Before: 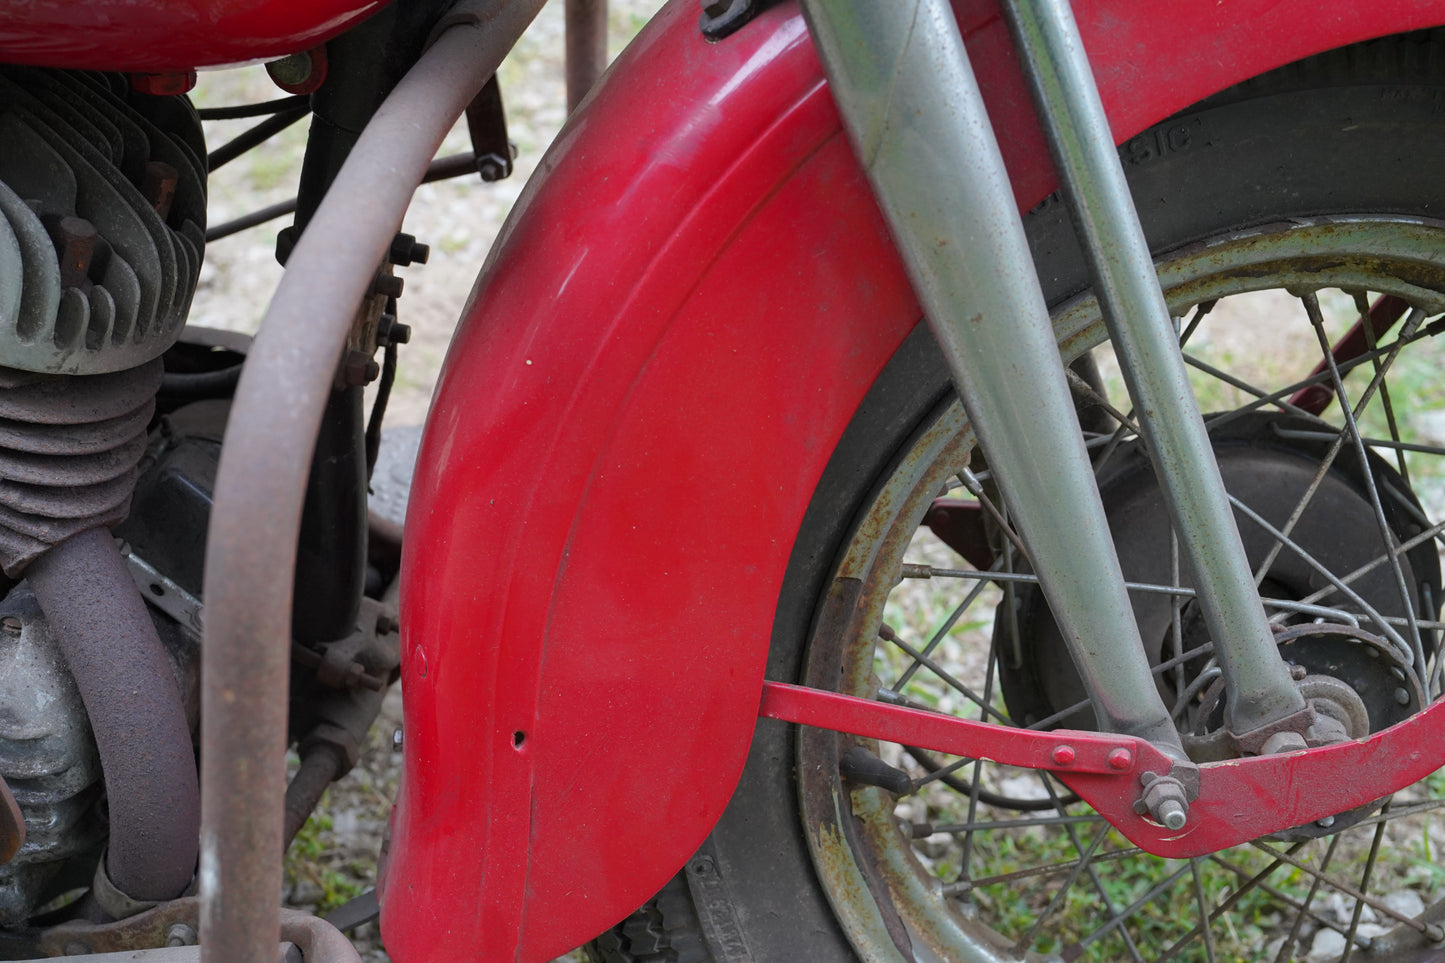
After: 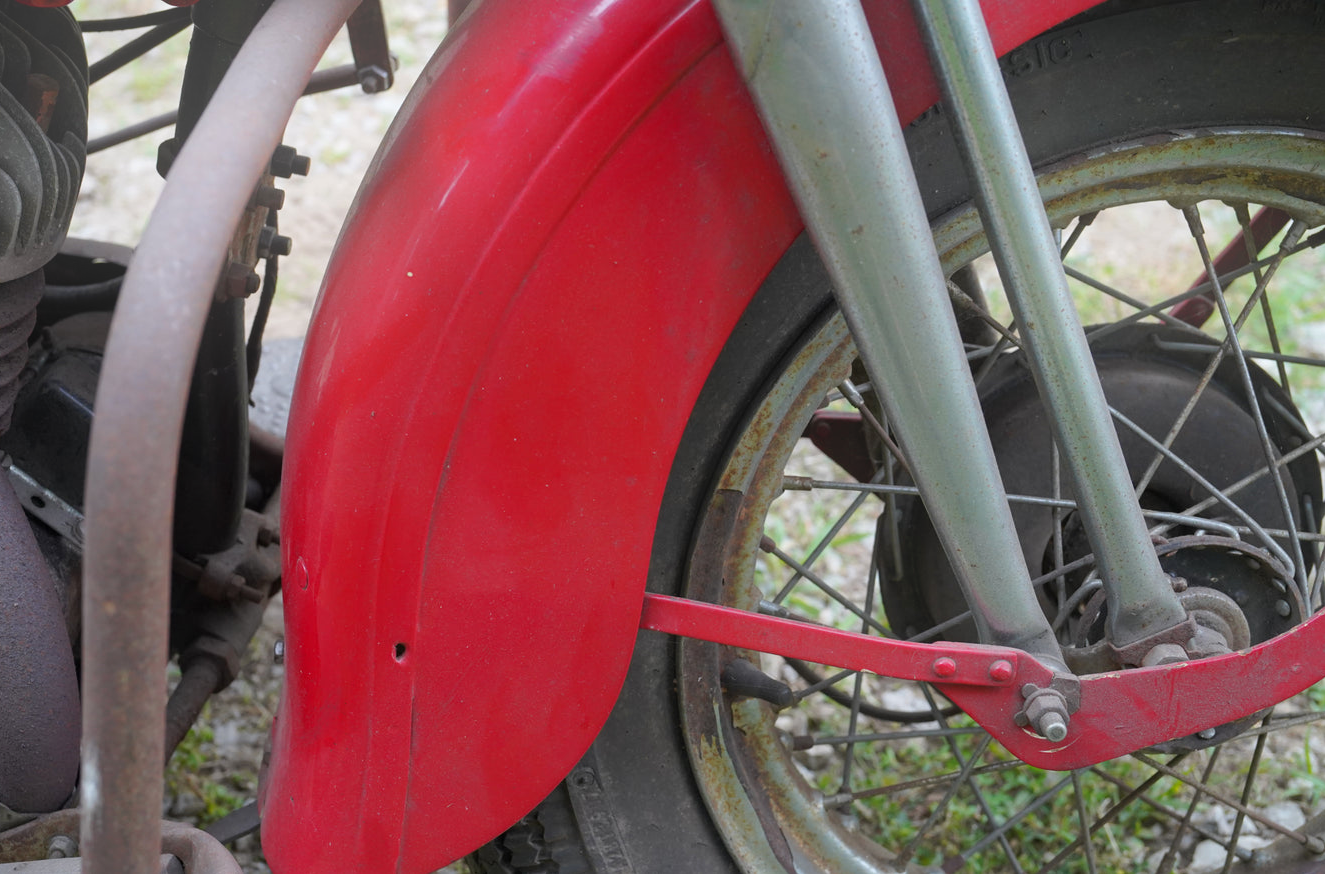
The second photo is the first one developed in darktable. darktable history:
bloom: on, module defaults
crop and rotate: left 8.262%, top 9.226%
